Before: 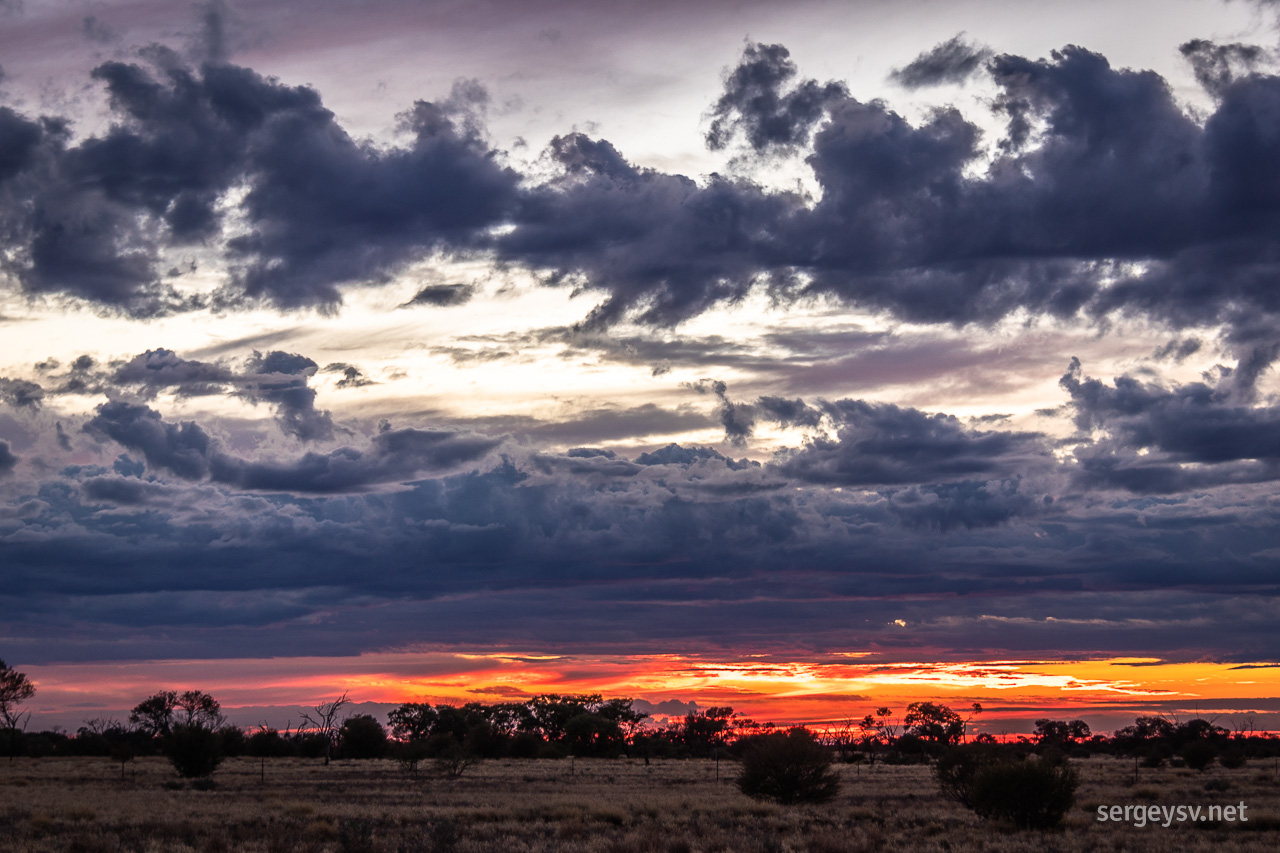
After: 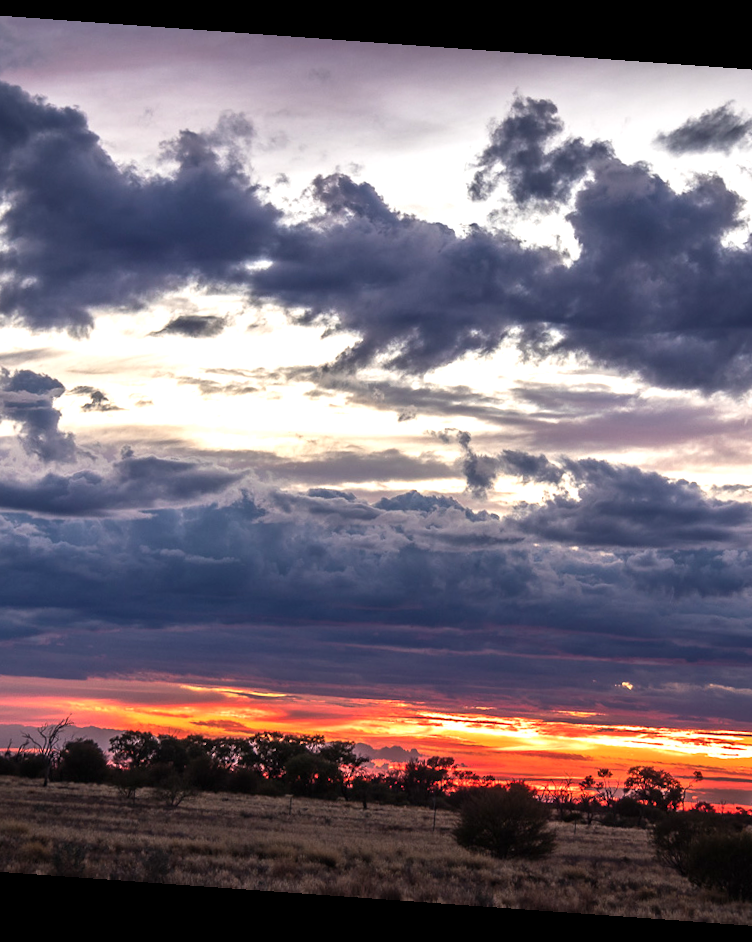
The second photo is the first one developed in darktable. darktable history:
crop: left 21.496%, right 22.254%
exposure: exposure 0.426 EV, compensate highlight preservation false
rotate and perspective: rotation 4.1°, automatic cropping off
